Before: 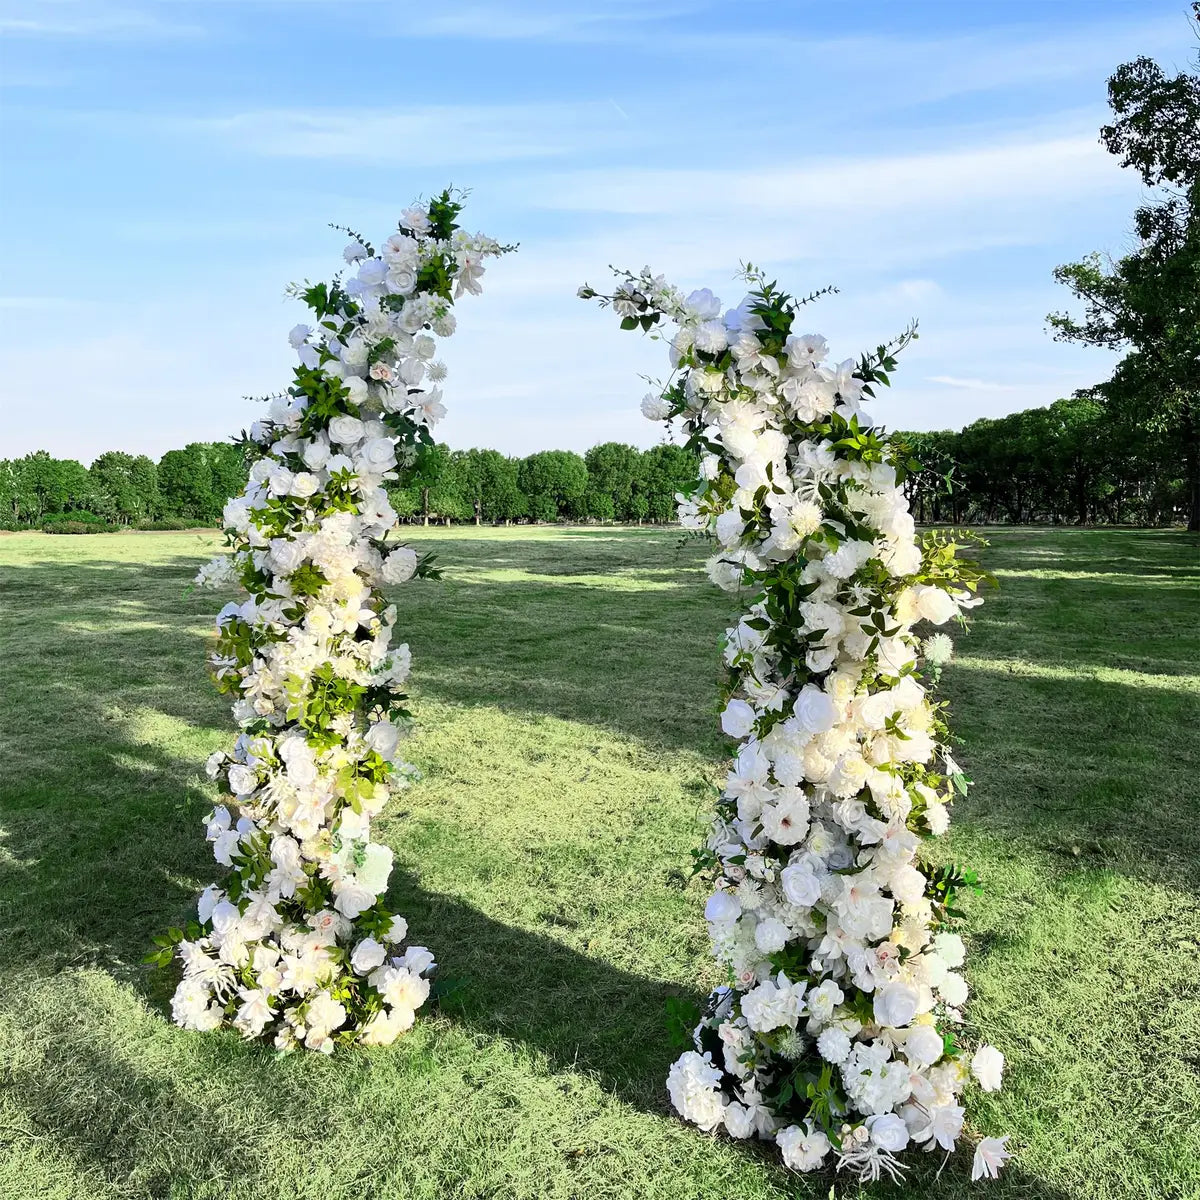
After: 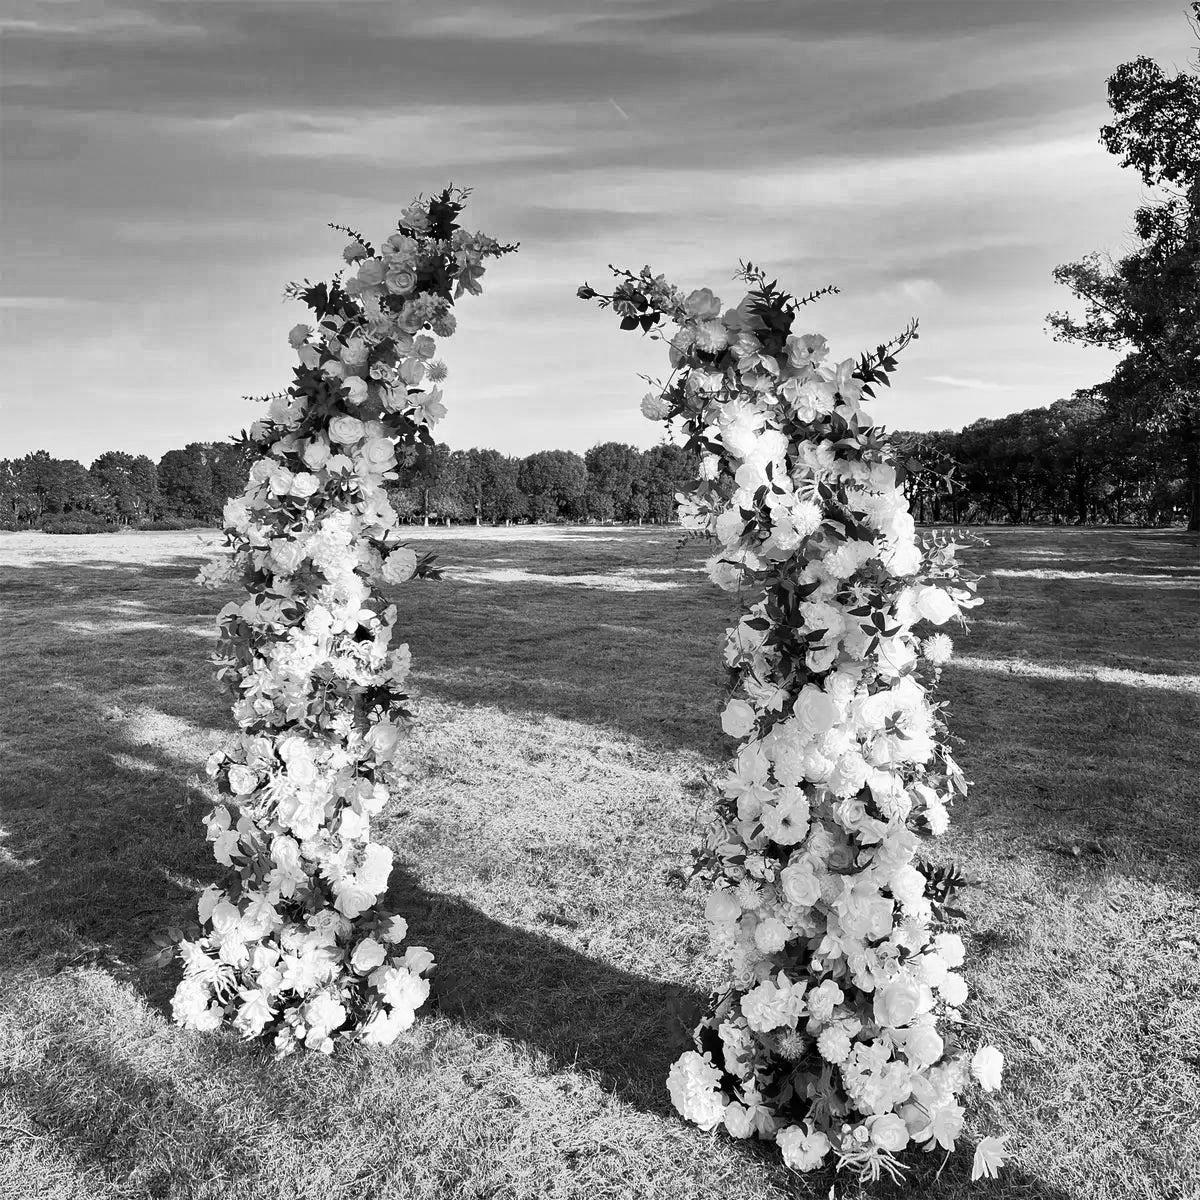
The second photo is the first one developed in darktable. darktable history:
shadows and highlights: shadows 24.5, highlights -78.15, soften with gaussian
monochrome: on, module defaults
tone equalizer: on, module defaults
white balance: emerald 1
